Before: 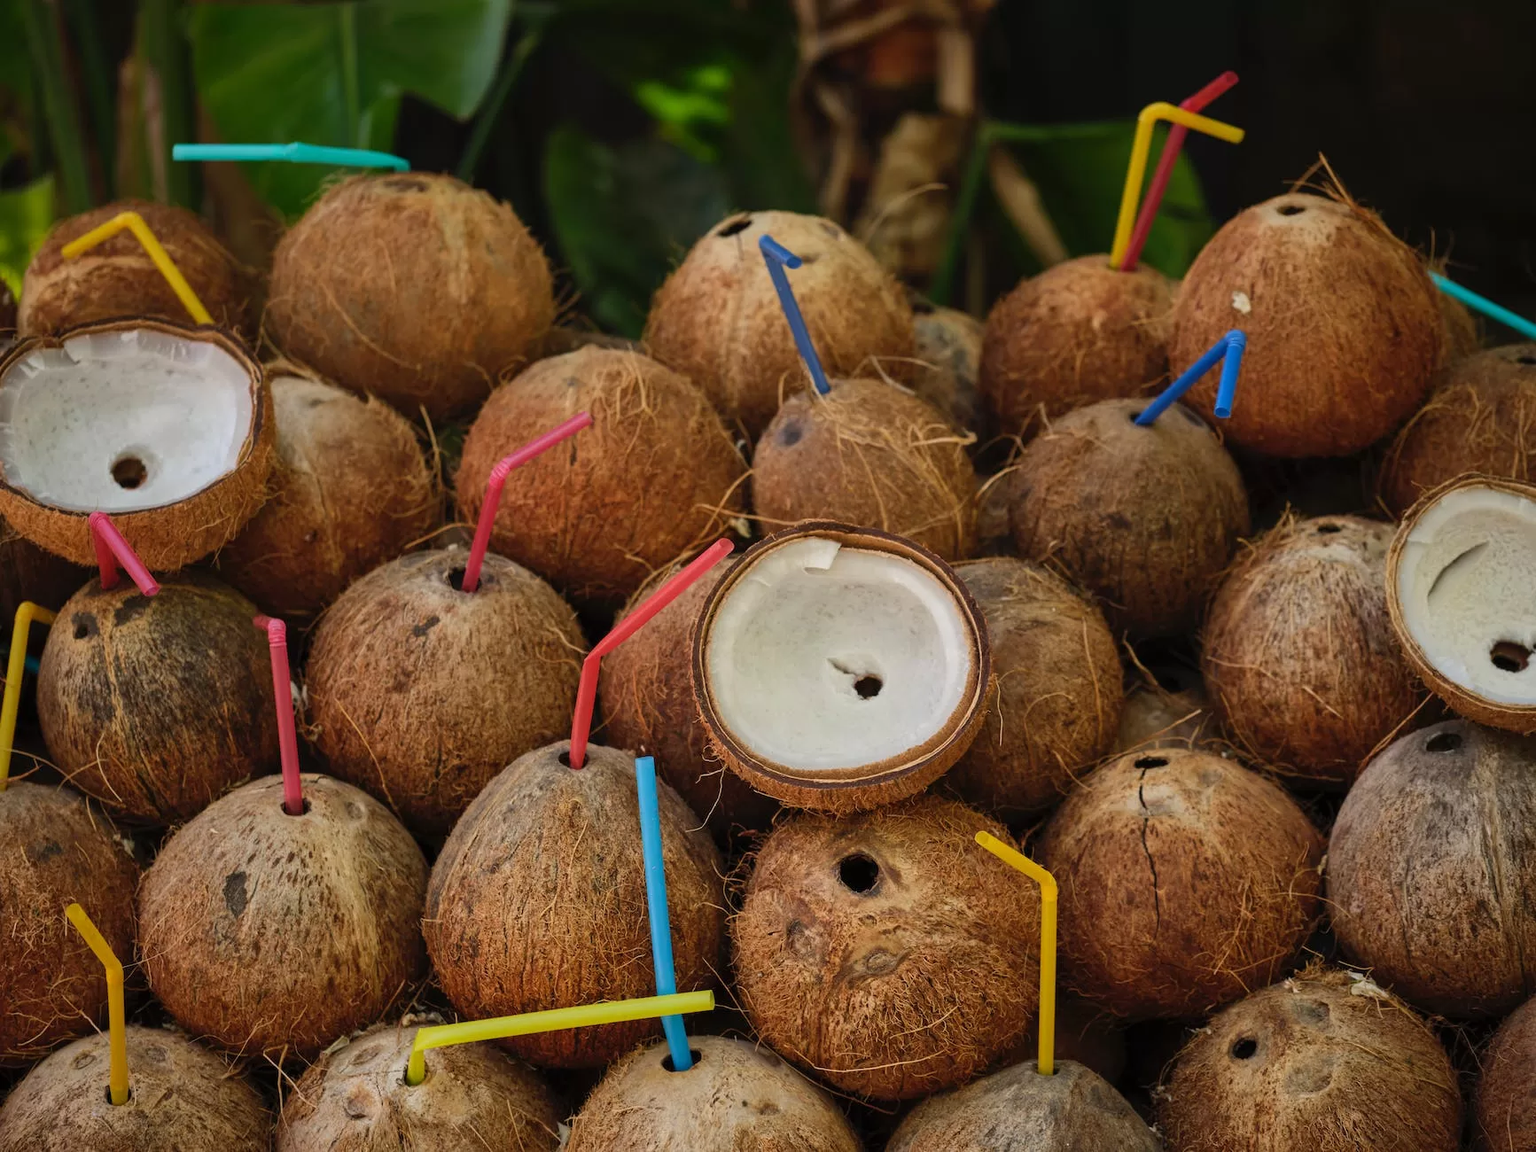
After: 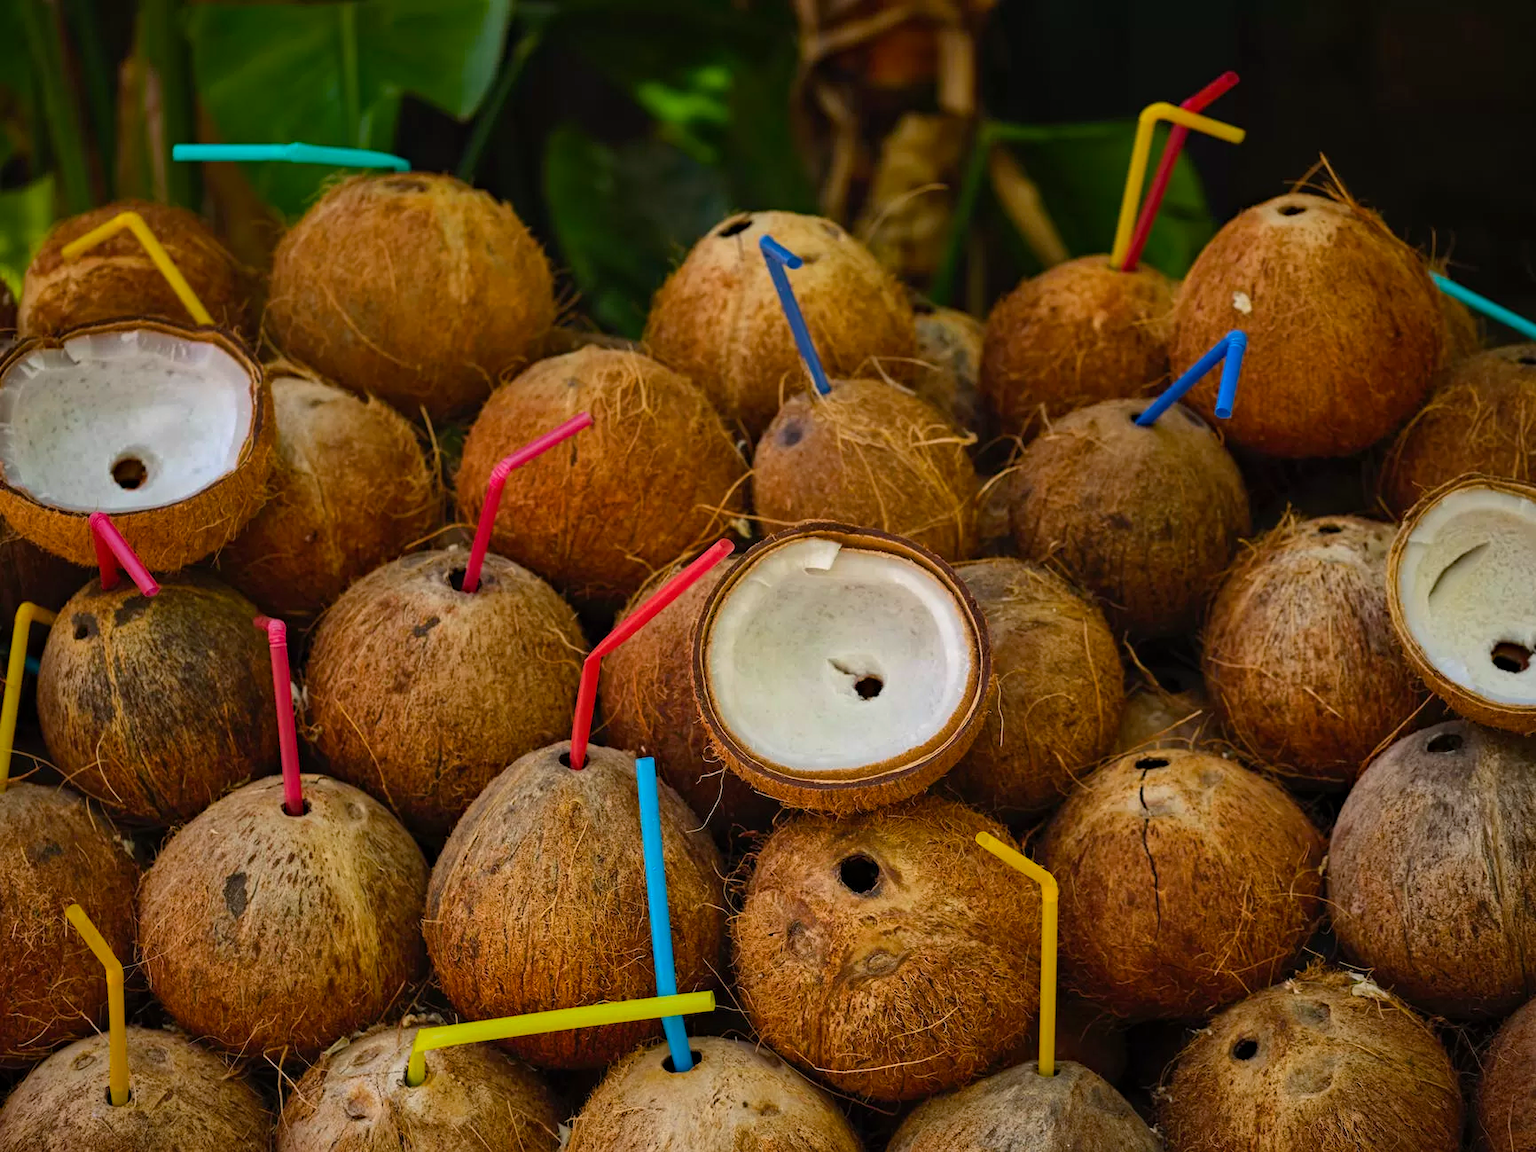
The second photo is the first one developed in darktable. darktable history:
color balance rgb: perceptual saturation grading › global saturation 20%, global vibrance 20%
haze removal: compatibility mode true, adaptive false
